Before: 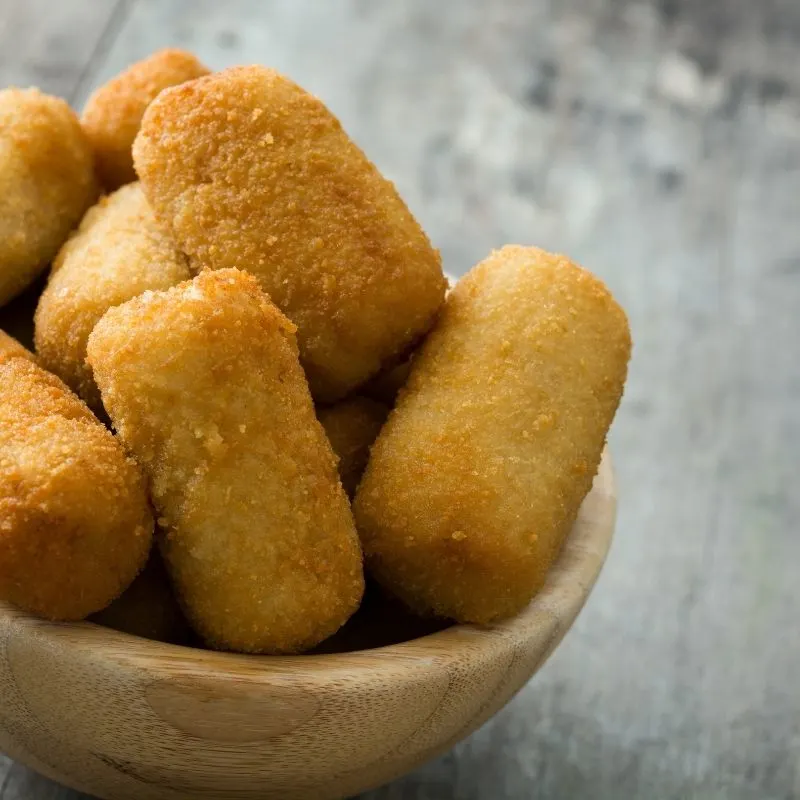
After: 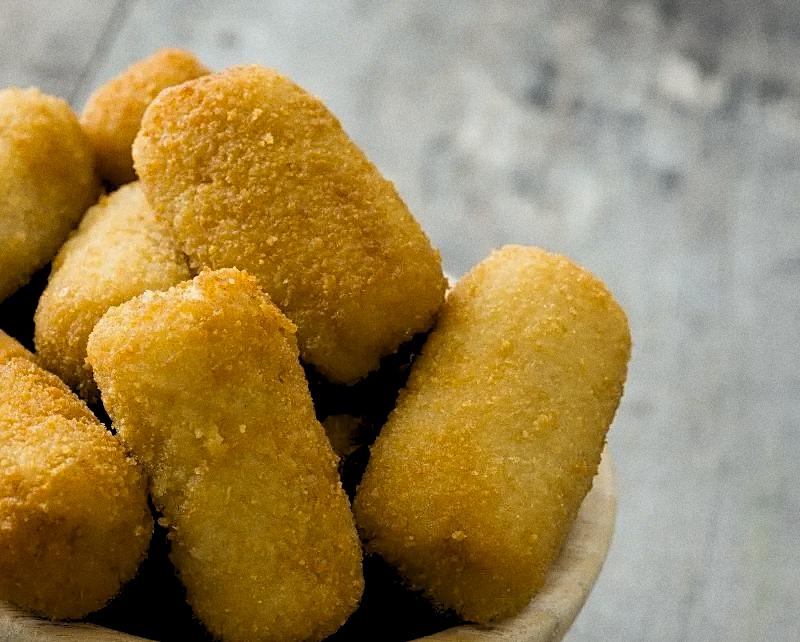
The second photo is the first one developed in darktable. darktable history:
sharpen: on, module defaults
fill light: on, module defaults
exposure: exposure -0.293 EV, compensate highlight preservation false
color contrast: green-magenta contrast 0.8, blue-yellow contrast 1.1, unbound 0
rgb levels: levels [[0.013, 0.434, 0.89], [0, 0.5, 1], [0, 0.5, 1]]
crop: bottom 19.644%
grain: strength 26%
